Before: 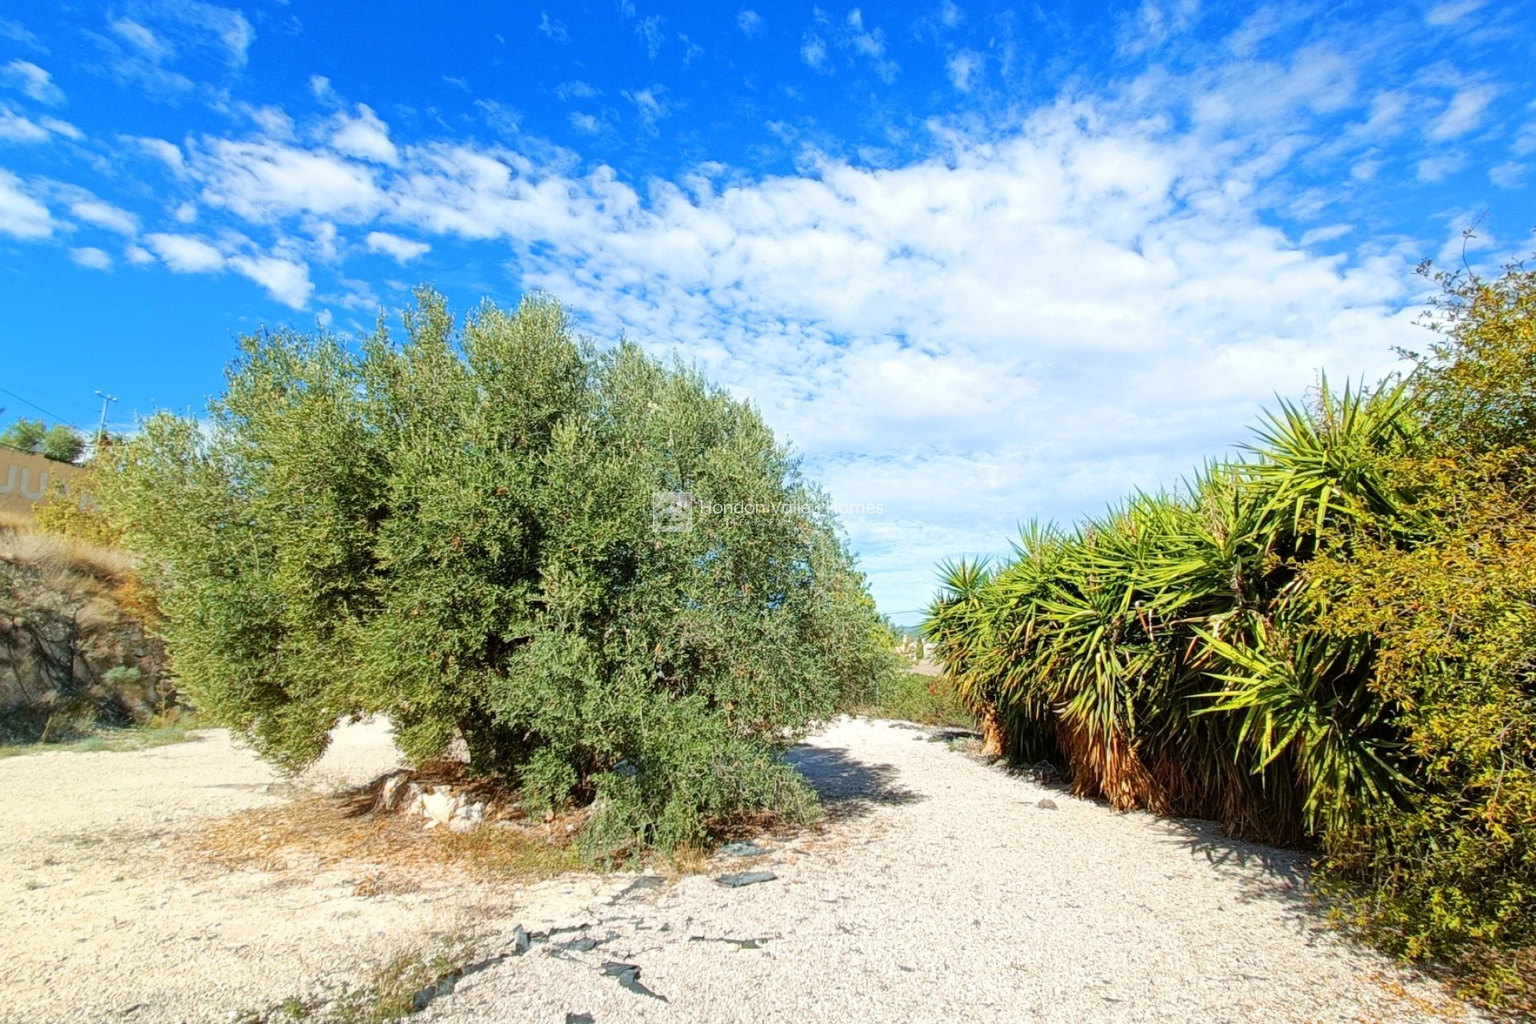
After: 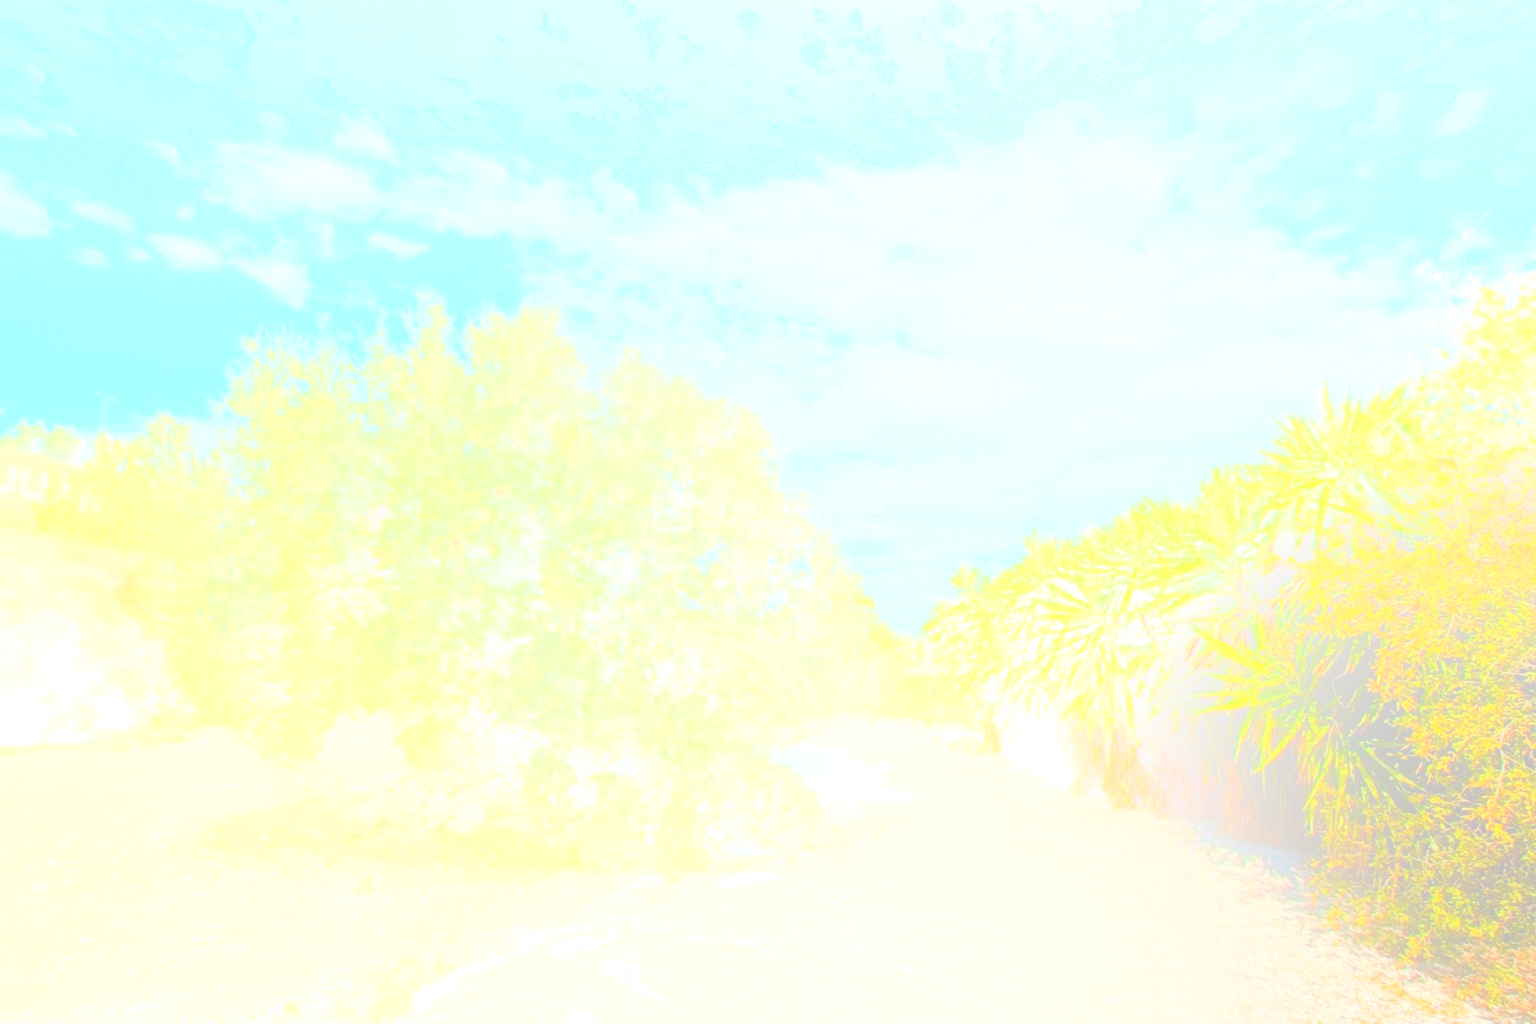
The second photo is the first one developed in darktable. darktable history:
white balance: emerald 1
bloom: size 70%, threshold 25%, strength 70%
